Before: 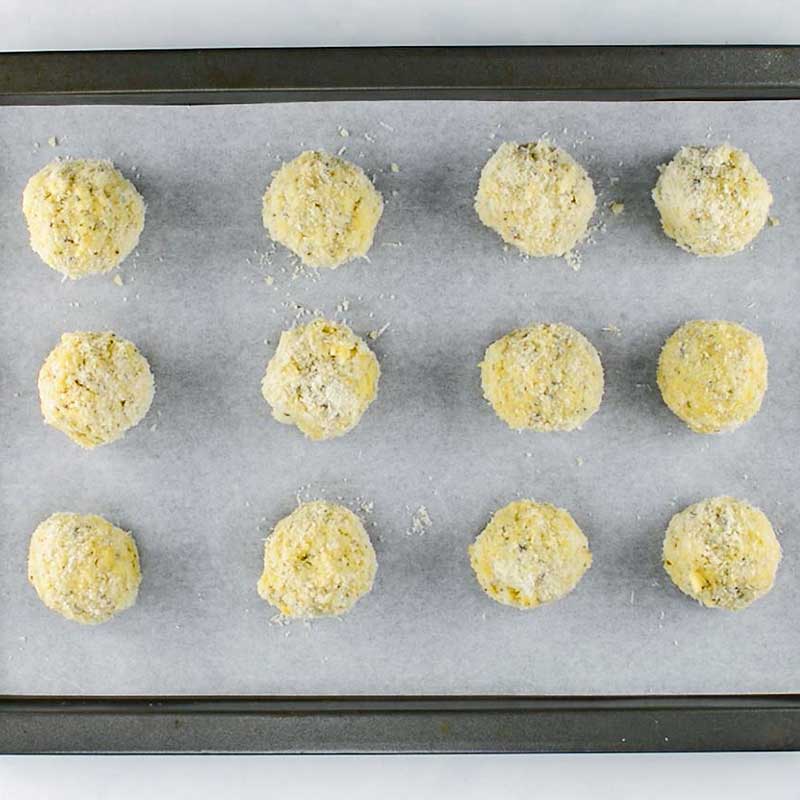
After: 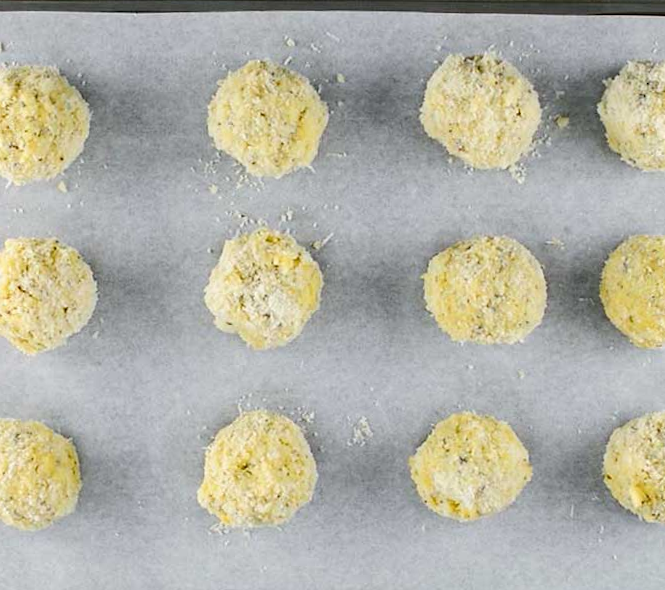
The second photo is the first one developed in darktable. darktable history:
crop: left 7.856%, top 11.836%, right 10.12%, bottom 15.387%
rotate and perspective: rotation 0.8°, automatic cropping off
